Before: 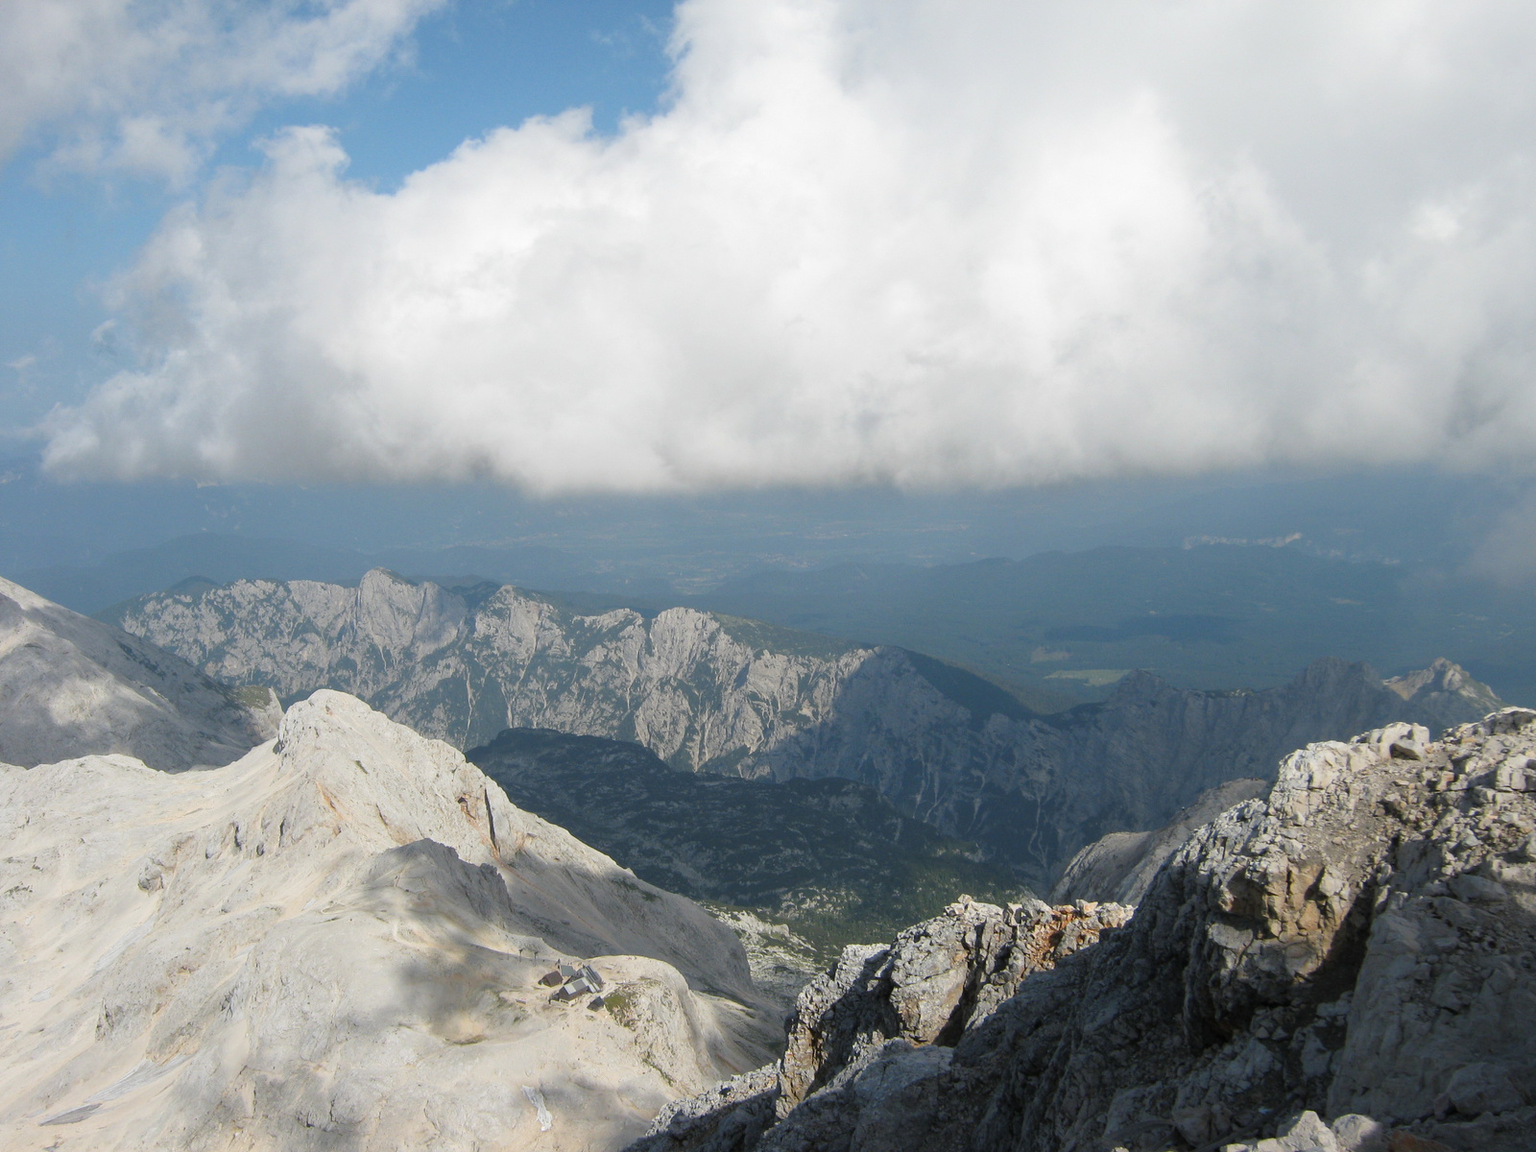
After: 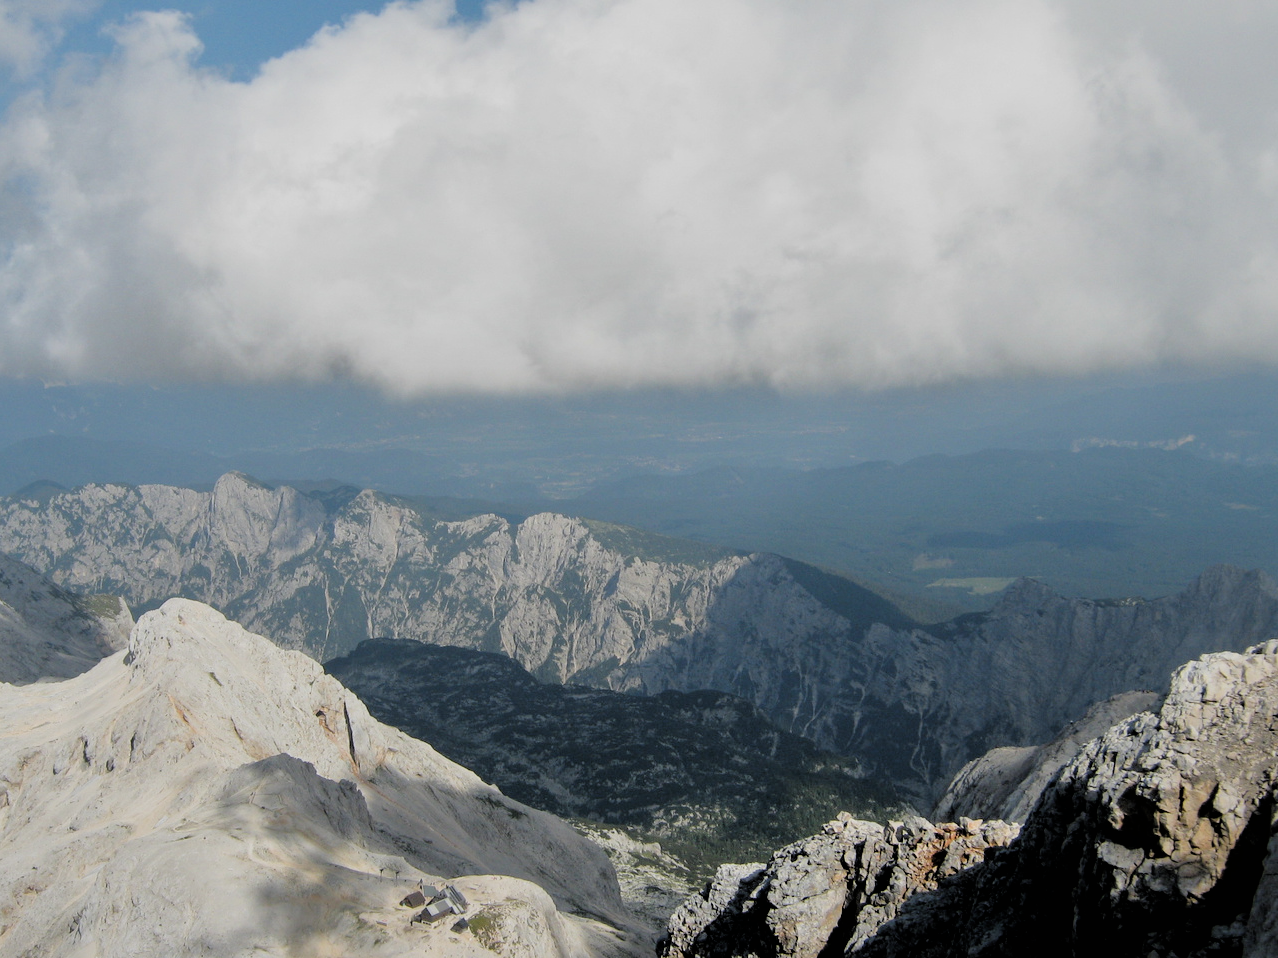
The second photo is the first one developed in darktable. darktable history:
filmic rgb: black relative exposure -3.31 EV, white relative exposure 3.45 EV, hardness 2.36, contrast 1.103
crop and rotate: left 10.071%, top 10.071%, right 10.02%, bottom 10.02%
shadows and highlights: shadows 25, highlights -48, soften with gaussian
